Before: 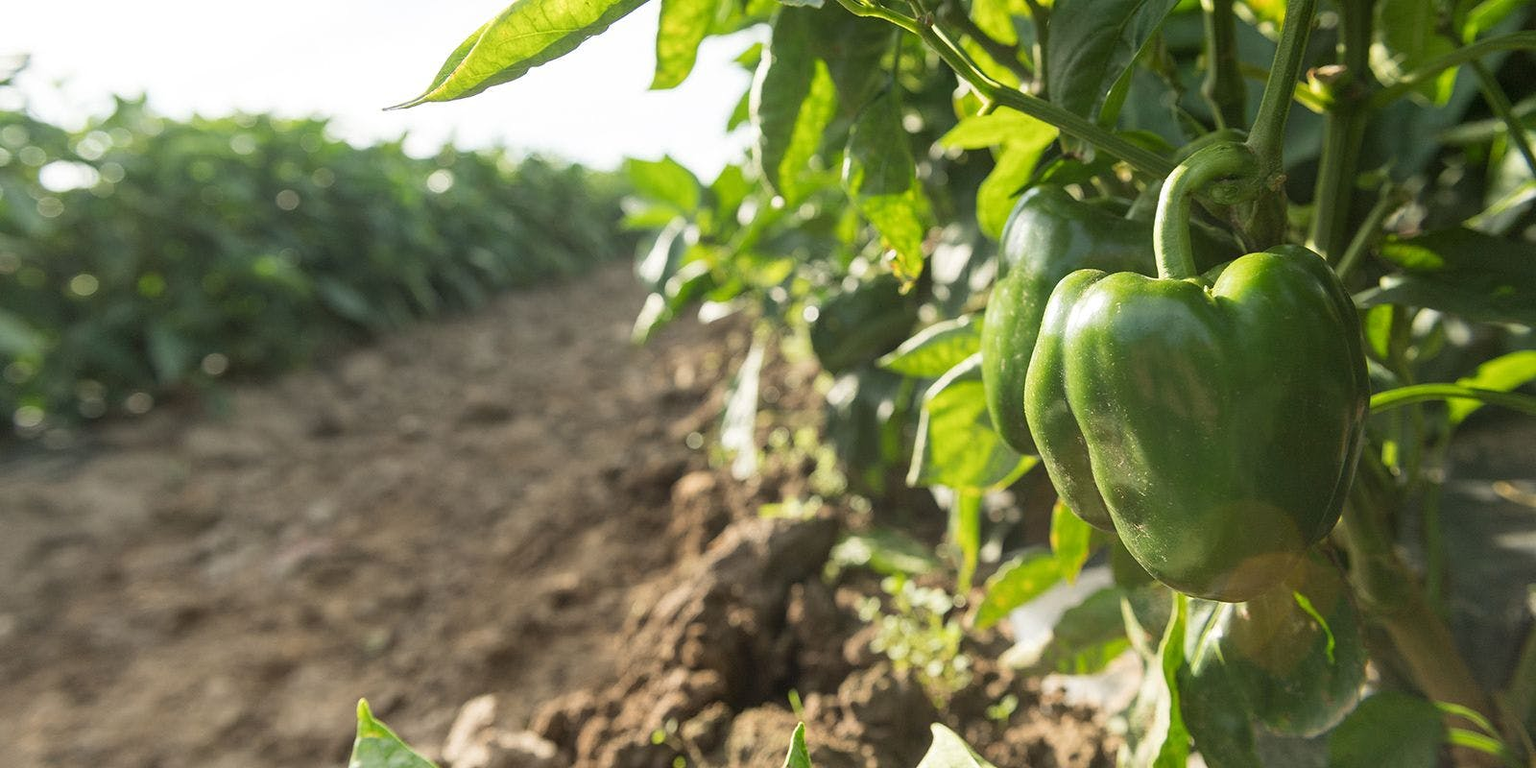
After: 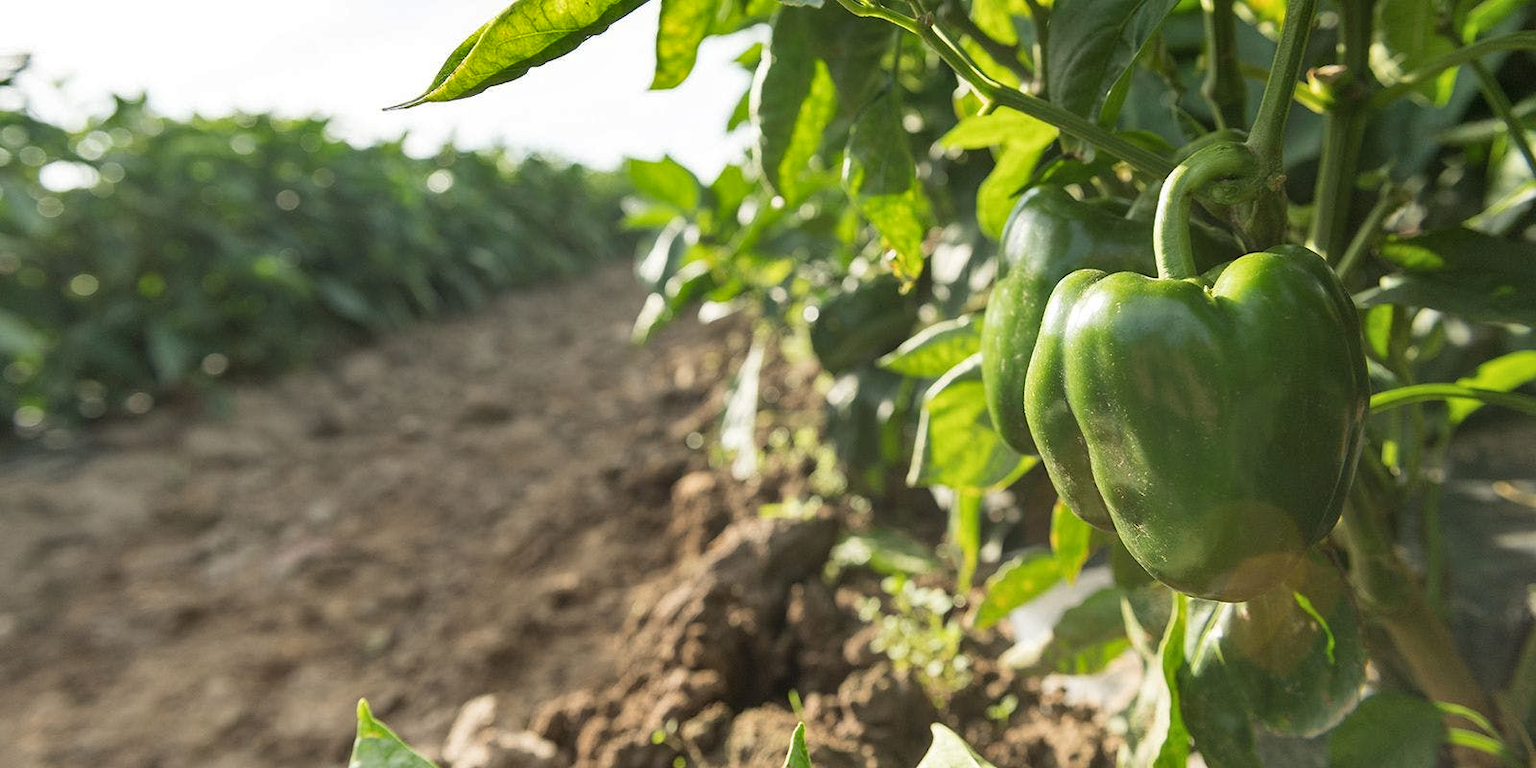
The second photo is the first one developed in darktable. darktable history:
shadows and highlights: radius 118.69, shadows 42.21, highlights -61.56, soften with gaussian
exposure: black level correction 0, compensate exposure bias true, compensate highlight preservation false
